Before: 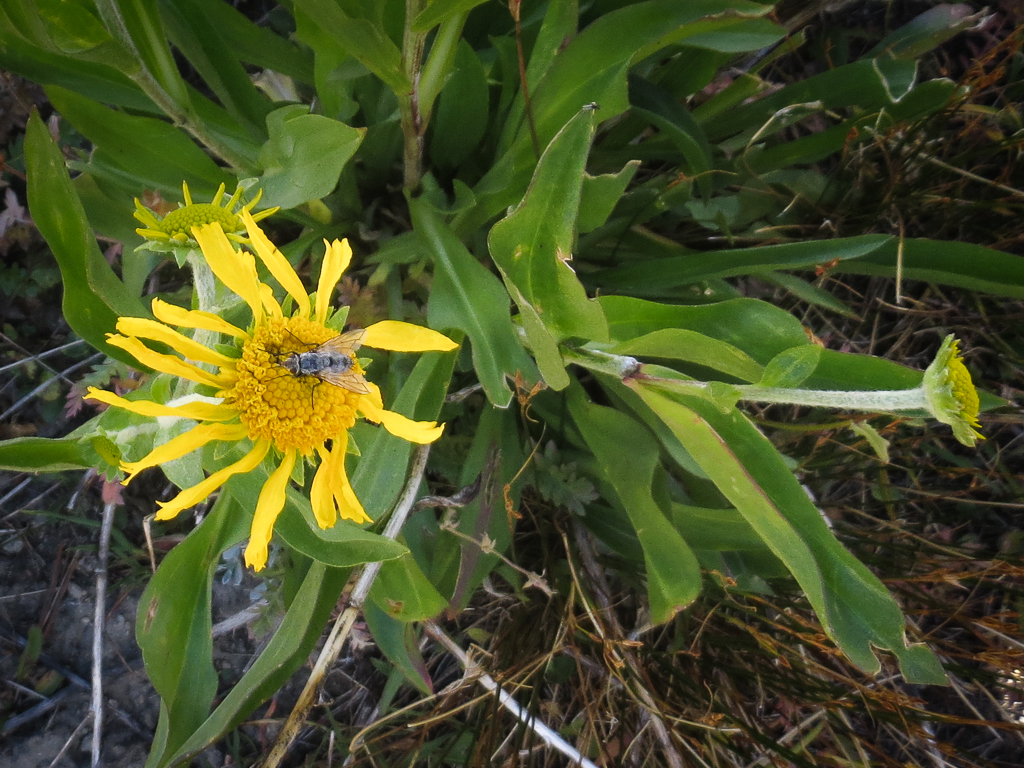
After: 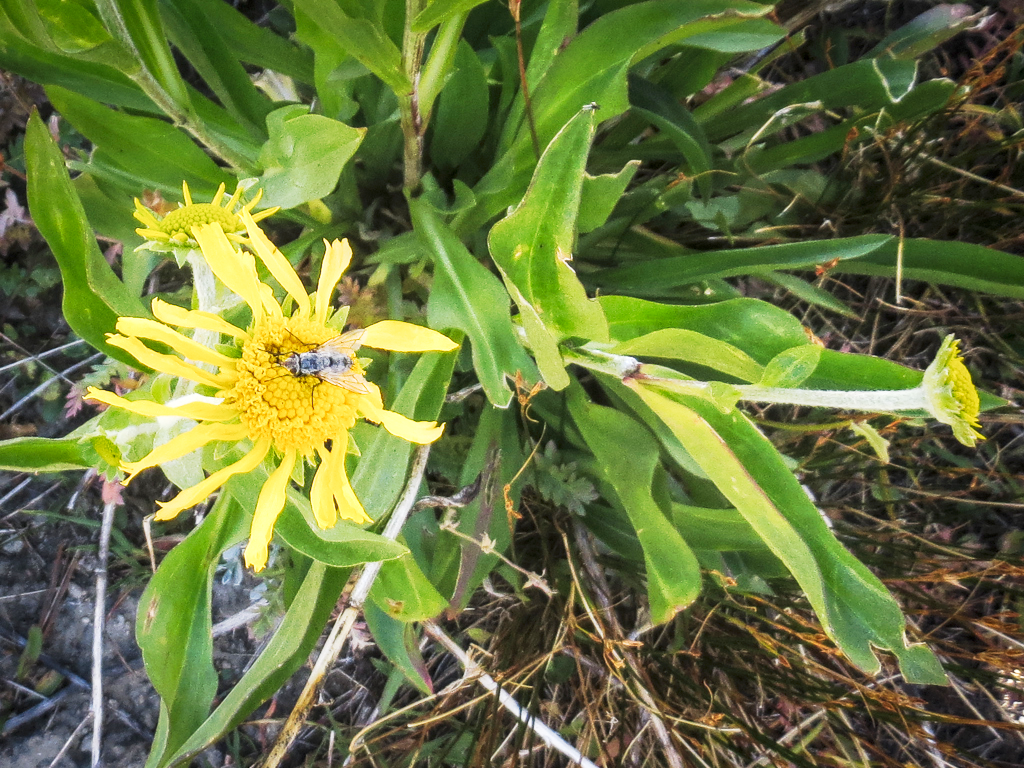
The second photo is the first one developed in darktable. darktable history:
local contrast: on, module defaults
tone curve: curves: ch0 [(0, 0) (0.003, 0.015) (0.011, 0.025) (0.025, 0.056) (0.044, 0.104) (0.069, 0.139) (0.1, 0.181) (0.136, 0.226) (0.177, 0.28) (0.224, 0.346) (0.277, 0.42) (0.335, 0.505) (0.399, 0.594) (0.468, 0.699) (0.543, 0.776) (0.623, 0.848) (0.709, 0.893) (0.801, 0.93) (0.898, 0.97) (1, 1)], preserve colors none
